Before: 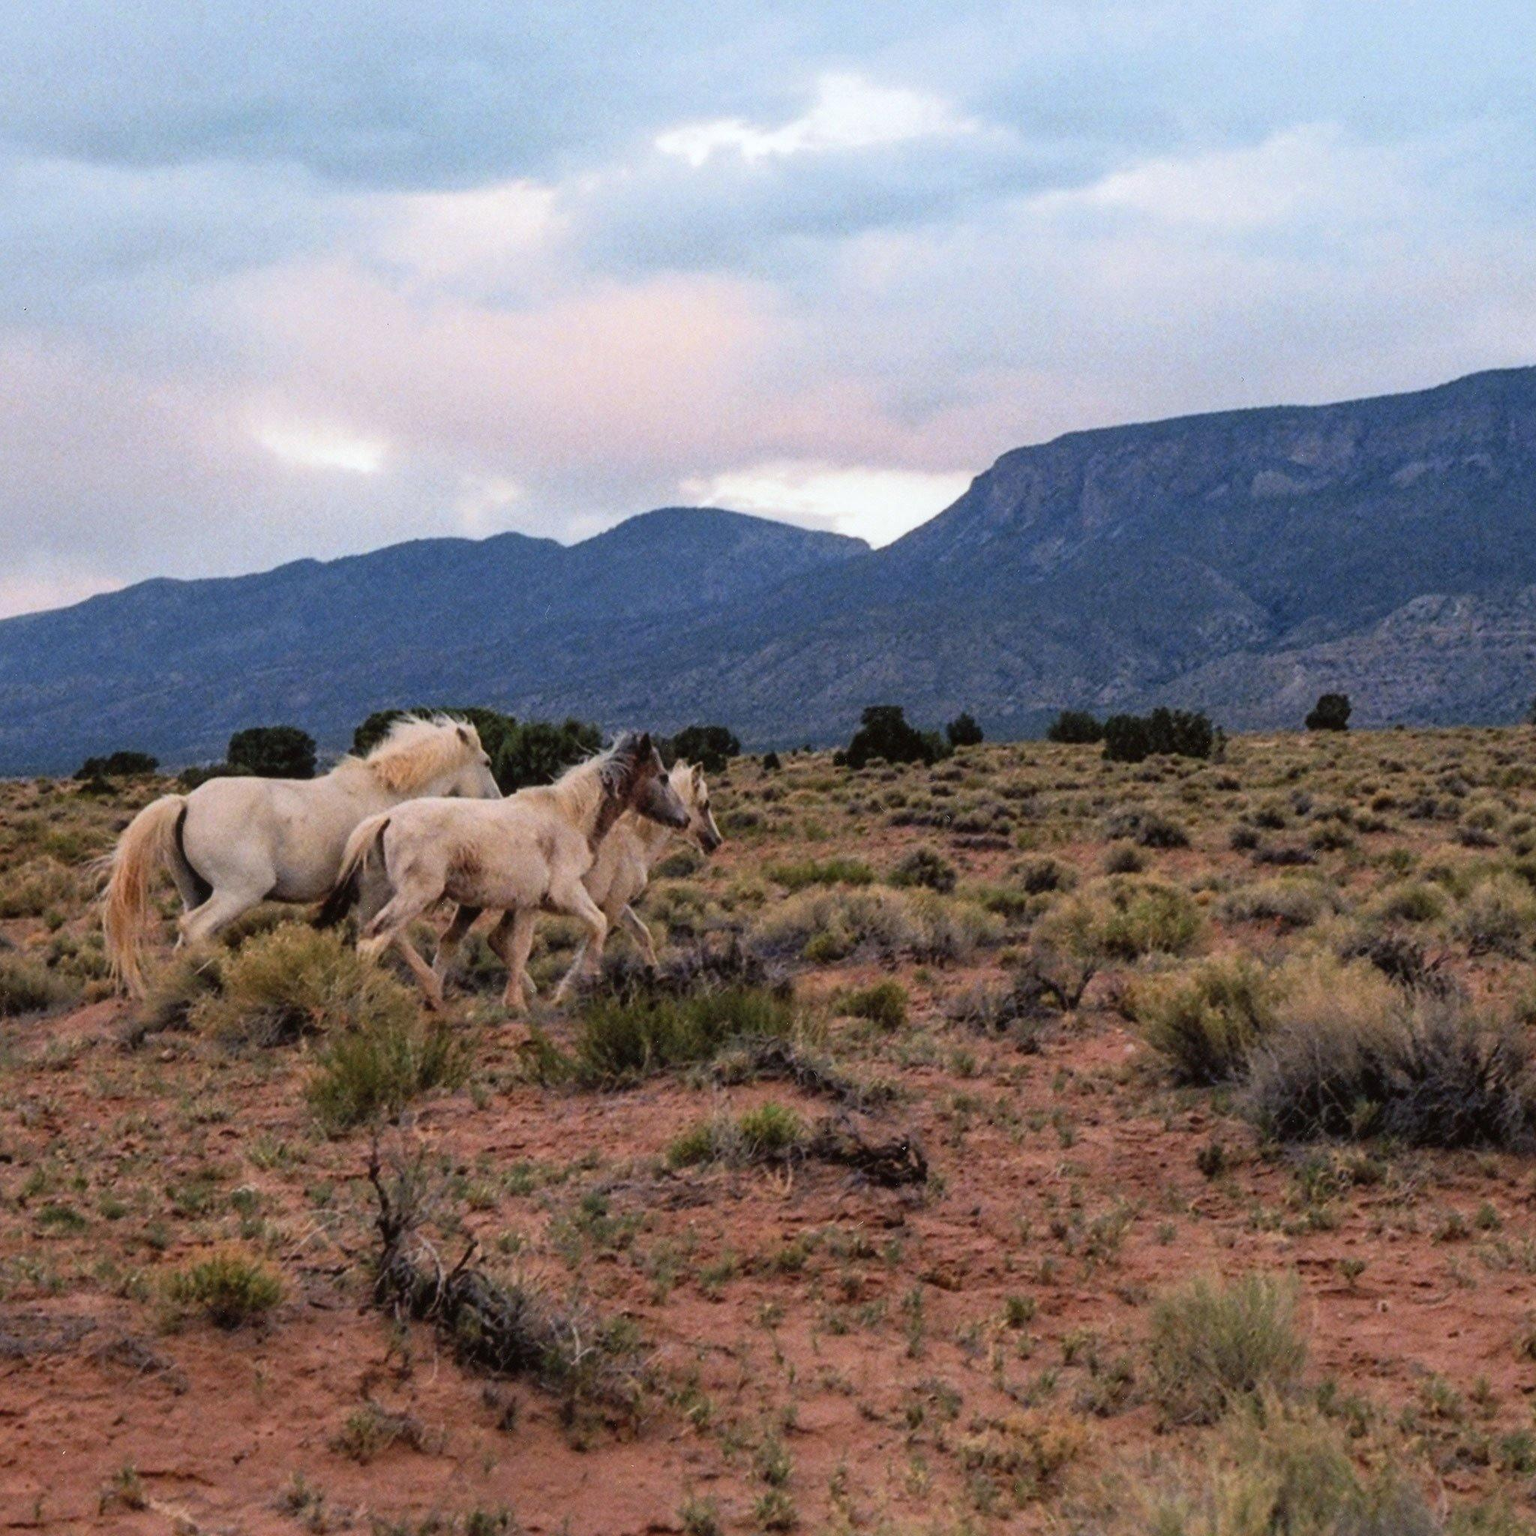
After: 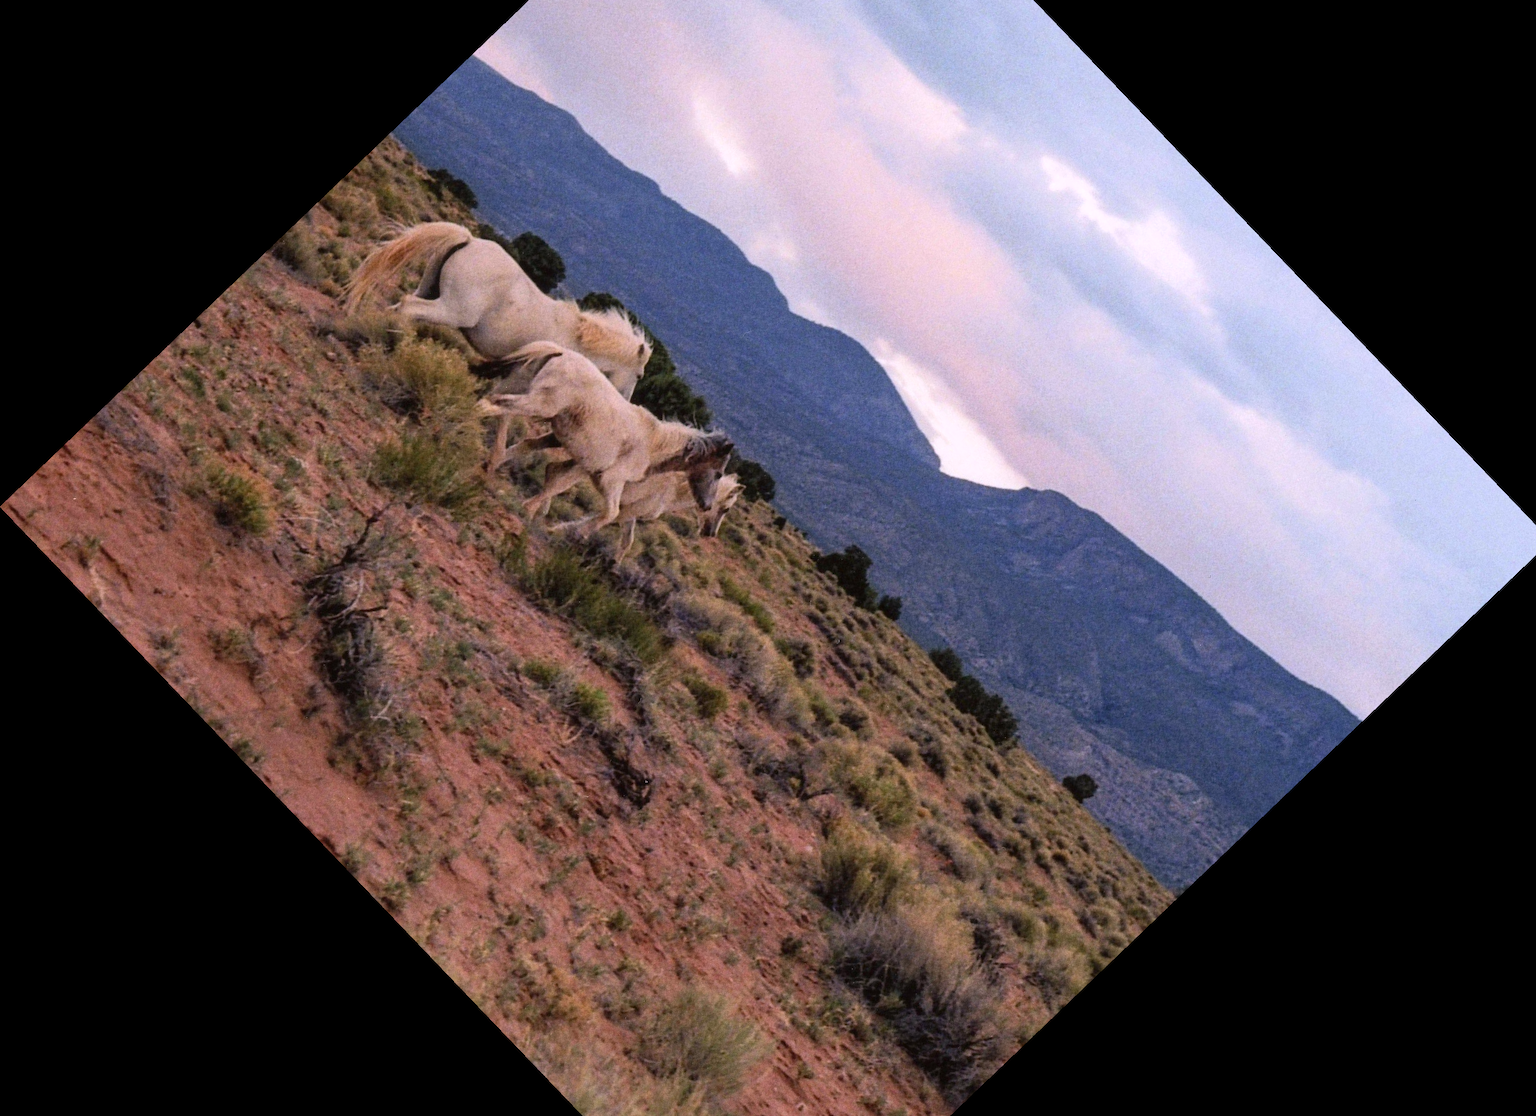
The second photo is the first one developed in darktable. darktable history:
grain: coarseness 0.09 ISO
white balance: red 0.984, blue 1.059
color correction: highlights a* 7.34, highlights b* 4.37
crop and rotate: angle -46.26°, top 16.234%, right 0.912%, bottom 11.704%
